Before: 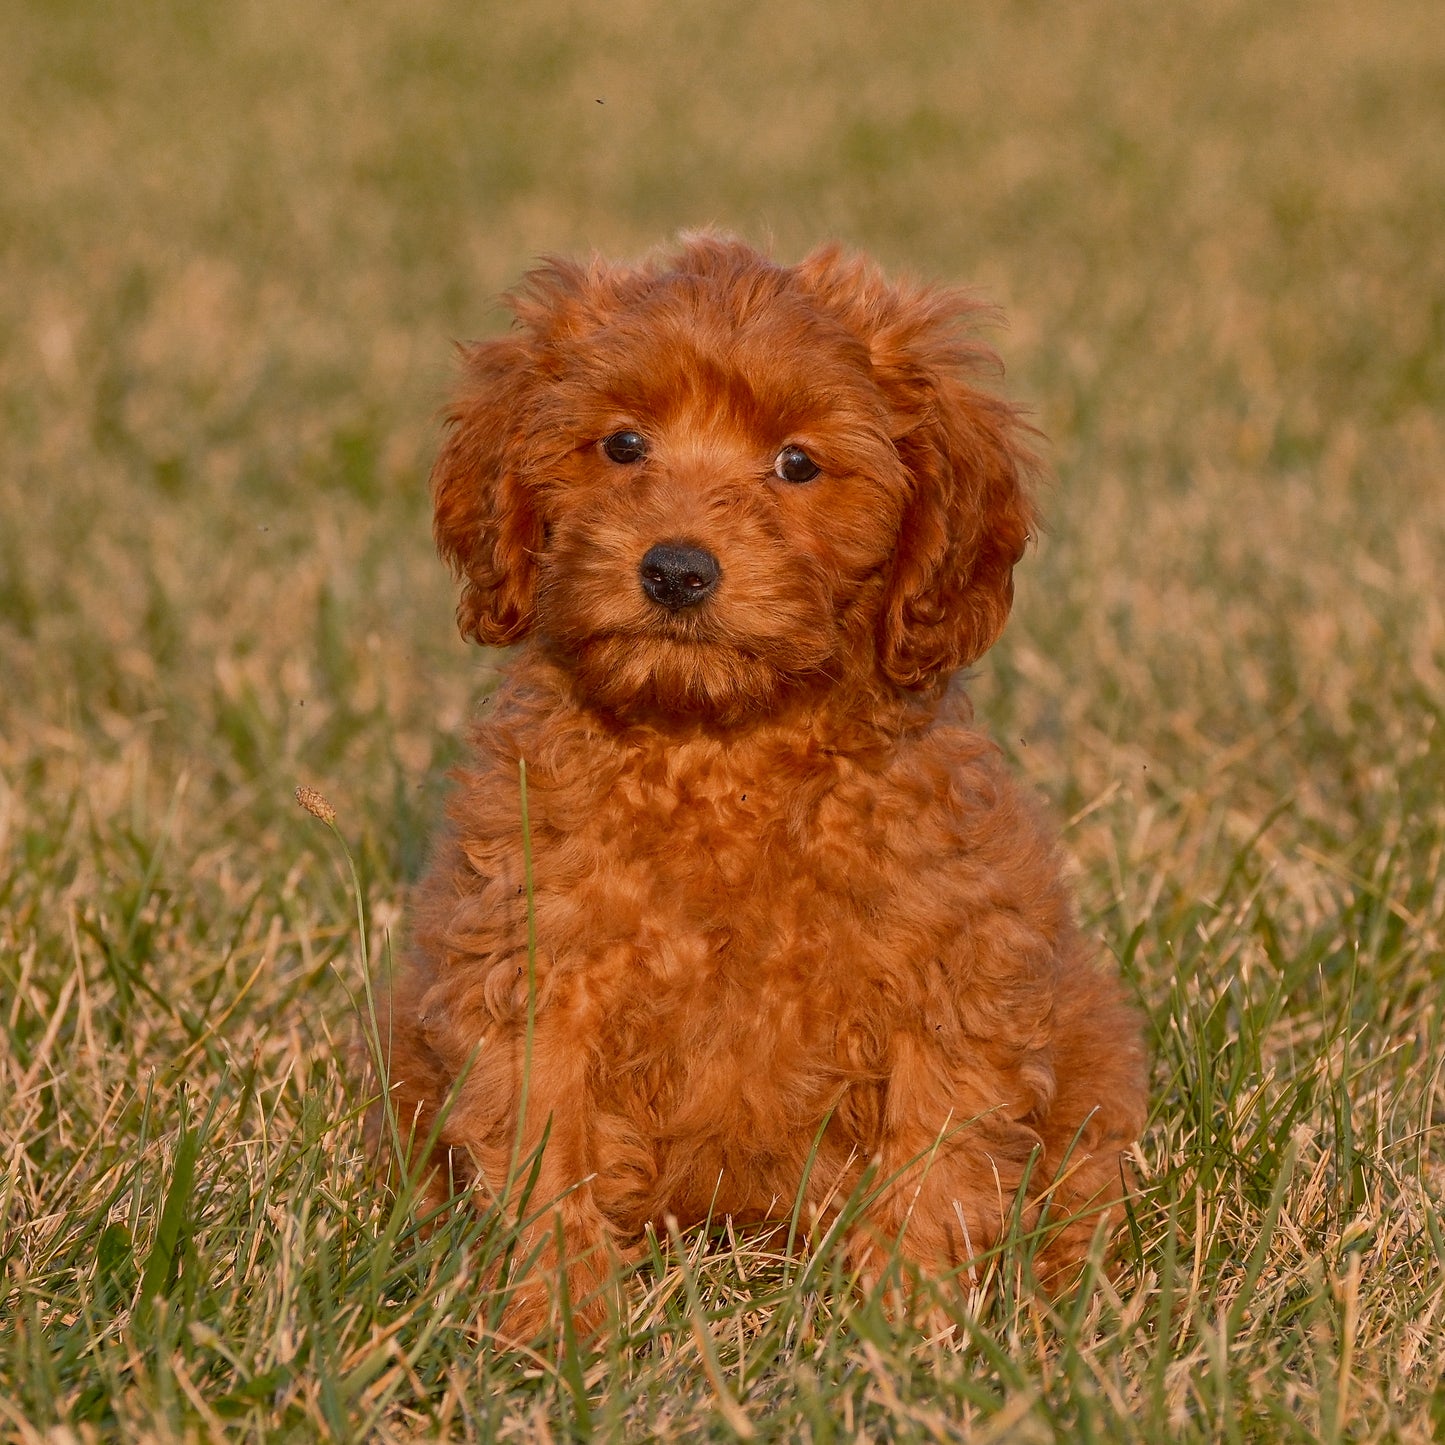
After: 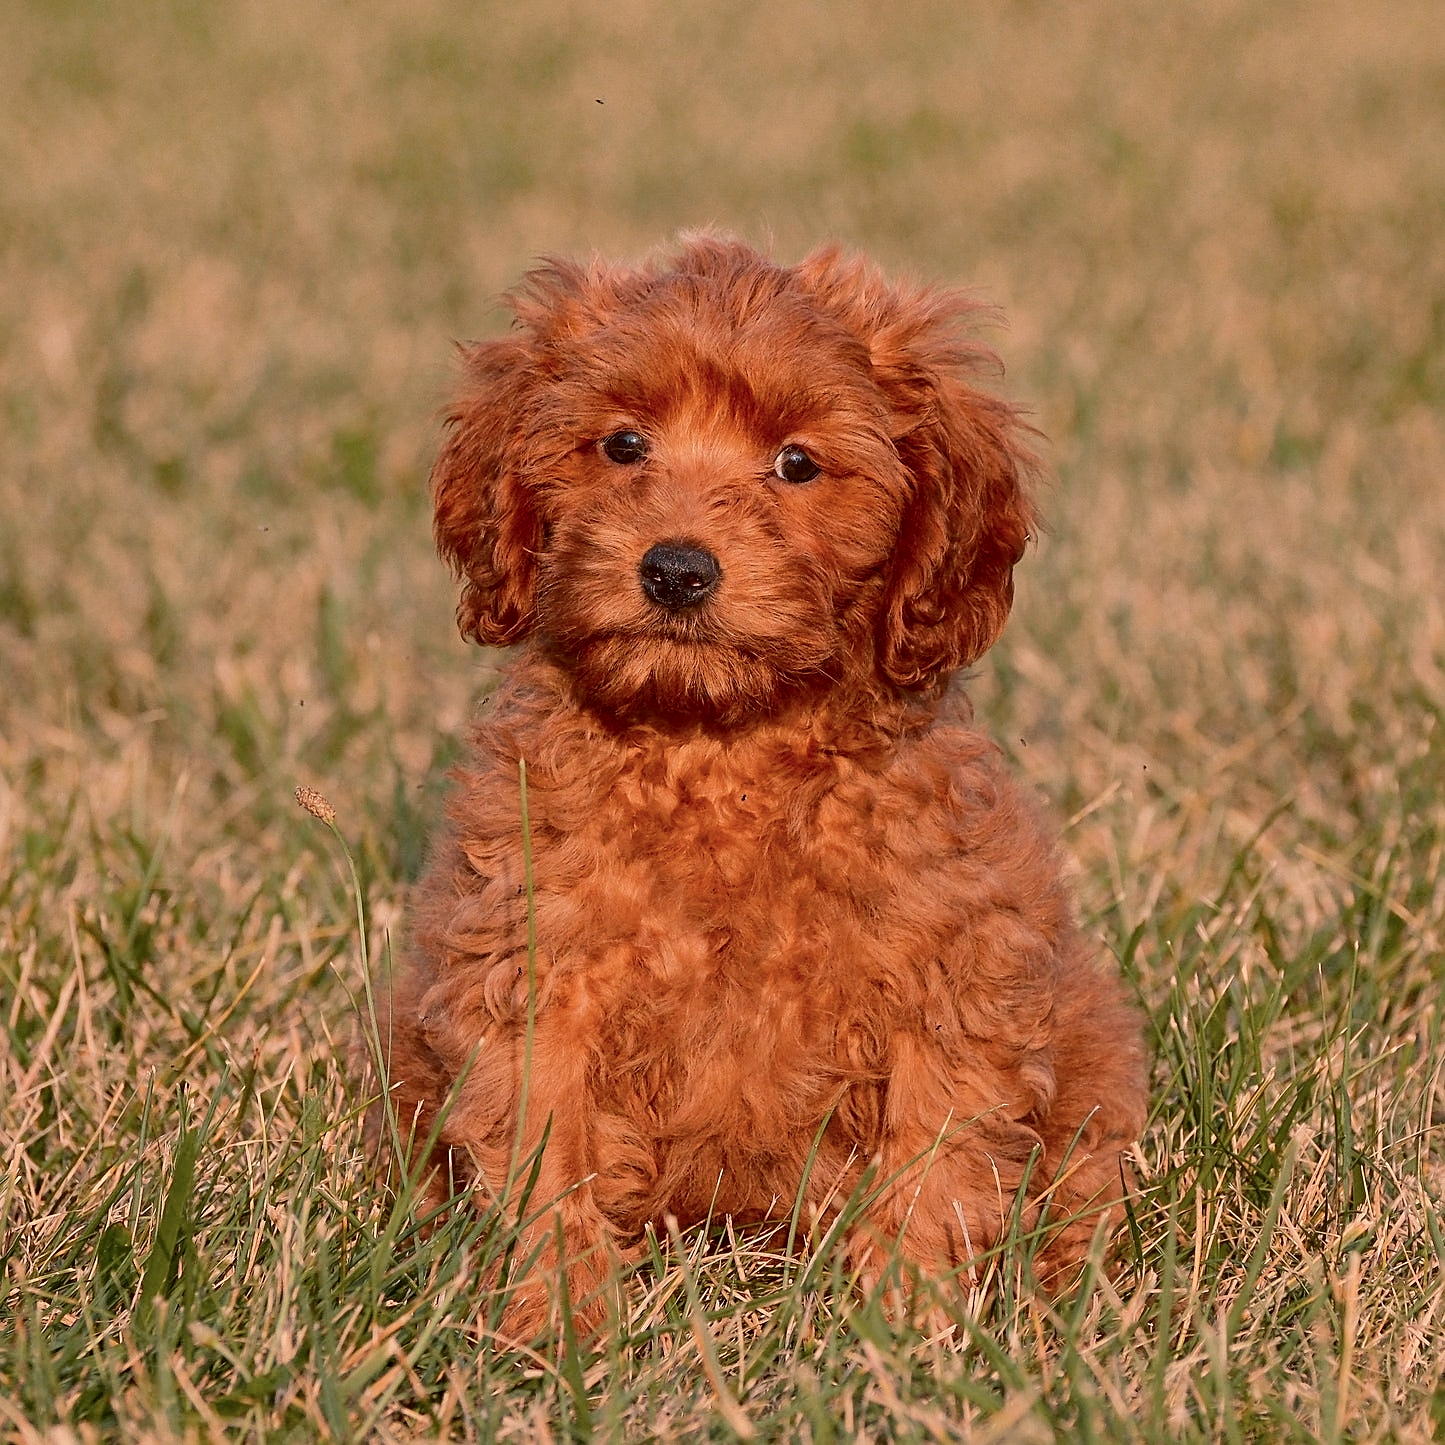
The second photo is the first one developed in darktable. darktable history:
tone curve: curves: ch0 [(0, 0) (0.105, 0.068) (0.181, 0.14) (0.28, 0.259) (0.384, 0.404) (0.485, 0.531) (0.638, 0.681) (0.87, 0.883) (1, 0.977)]; ch1 [(0, 0) (0.161, 0.092) (0.35, 0.33) (0.379, 0.401) (0.456, 0.469) (0.501, 0.499) (0.516, 0.524) (0.562, 0.569) (0.635, 0.646) (1, 1)]; ch2 [(0, 0) (0.371, 0.362) (0.437, 0.437) (0.5, 0.5) (0.53, 0.524) (0.56, 0.561) (0.622, 0.606) (1, 1)], color space Lab, independent channels, preserve colors none
sharpen: on, module defaults
